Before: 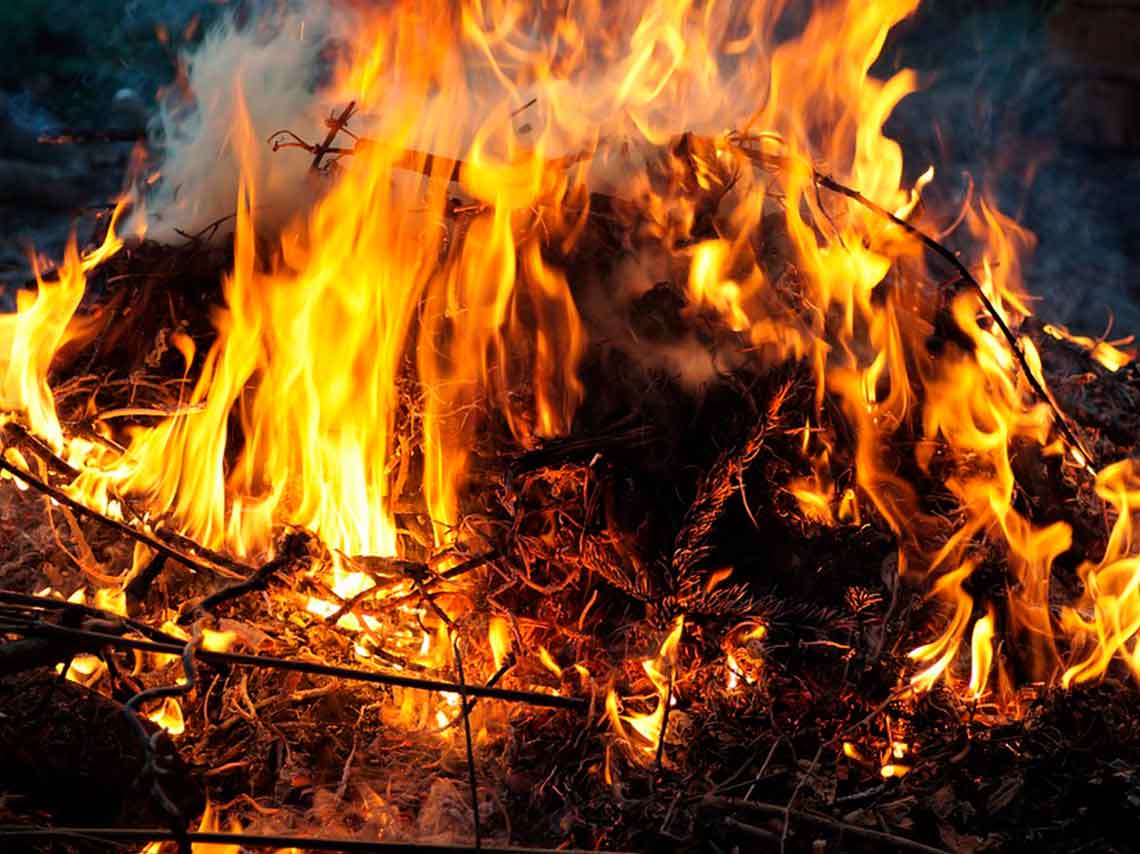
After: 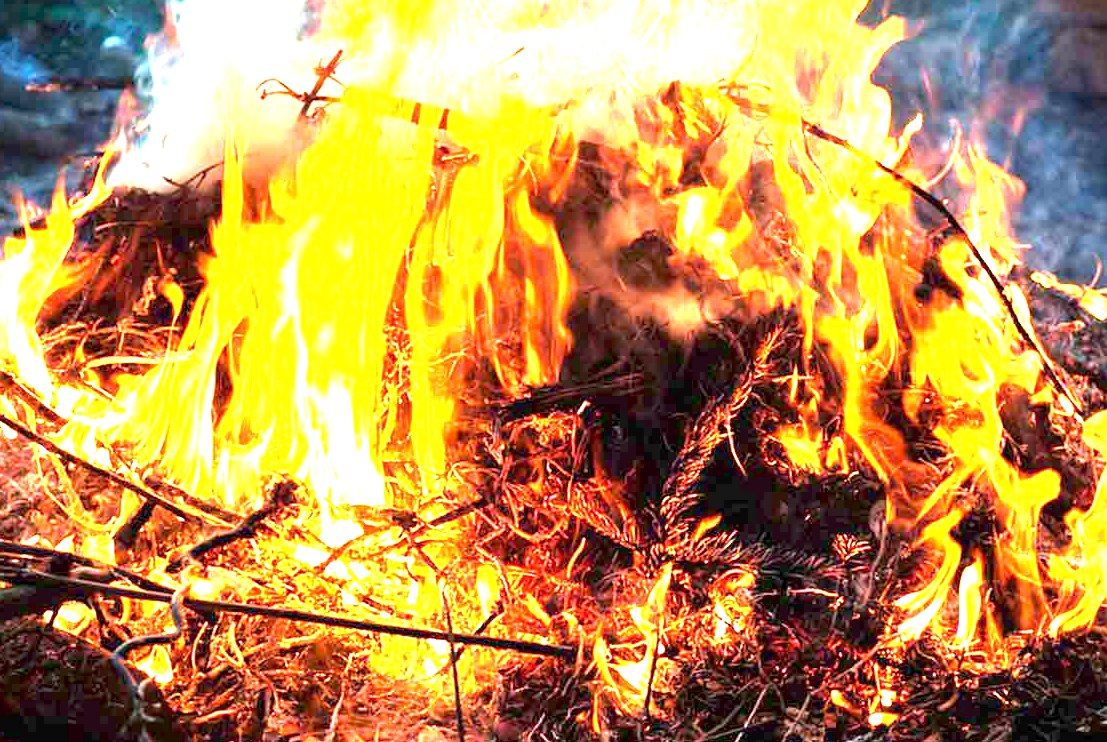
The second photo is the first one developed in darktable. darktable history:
exposure: exposure 3.093 EV, compensate highlight preservation false
crop: left 1.103%, top 6.12%, right 1.724%, bottom 6.925%
